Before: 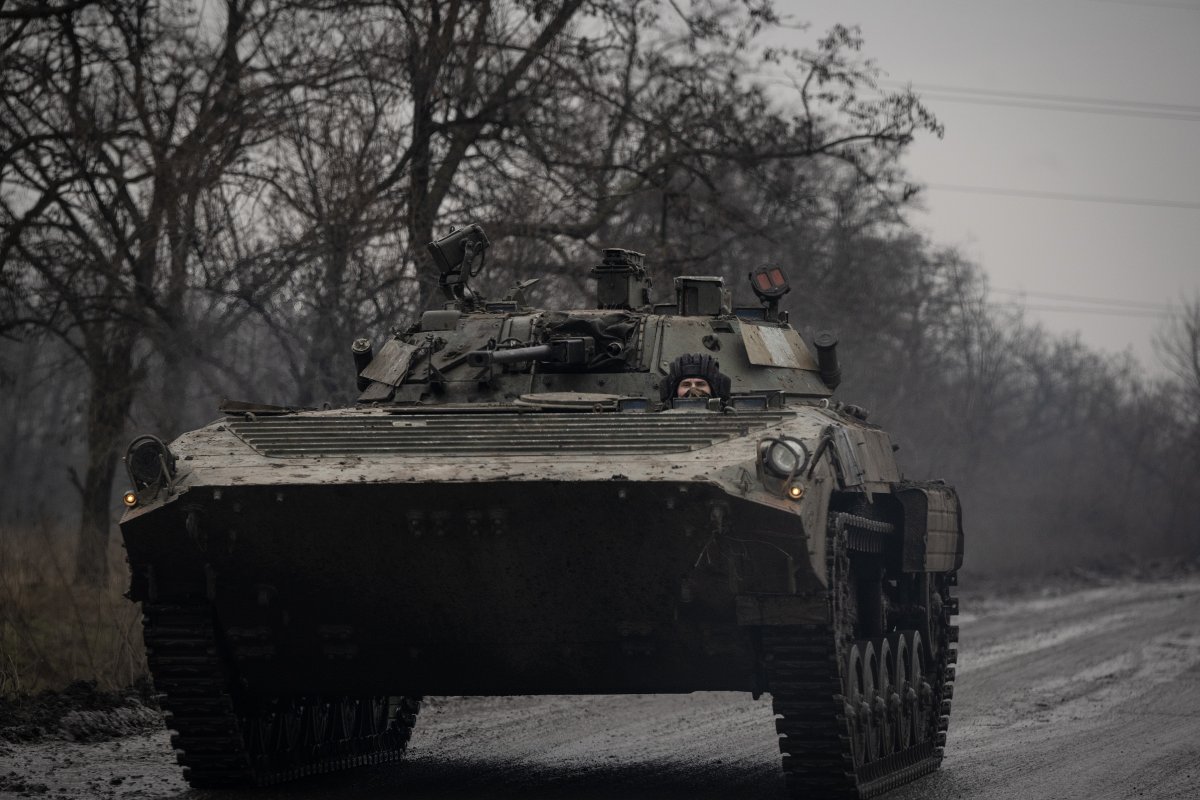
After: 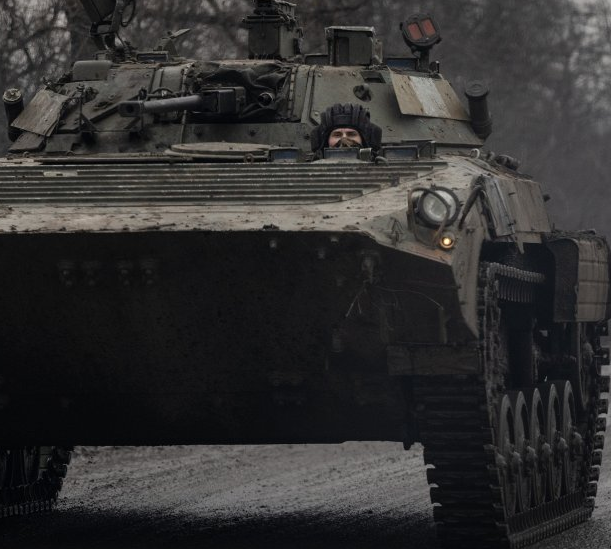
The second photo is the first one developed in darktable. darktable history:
crop and rotate: left 29.155%, top 31.375%, right 19.857%
